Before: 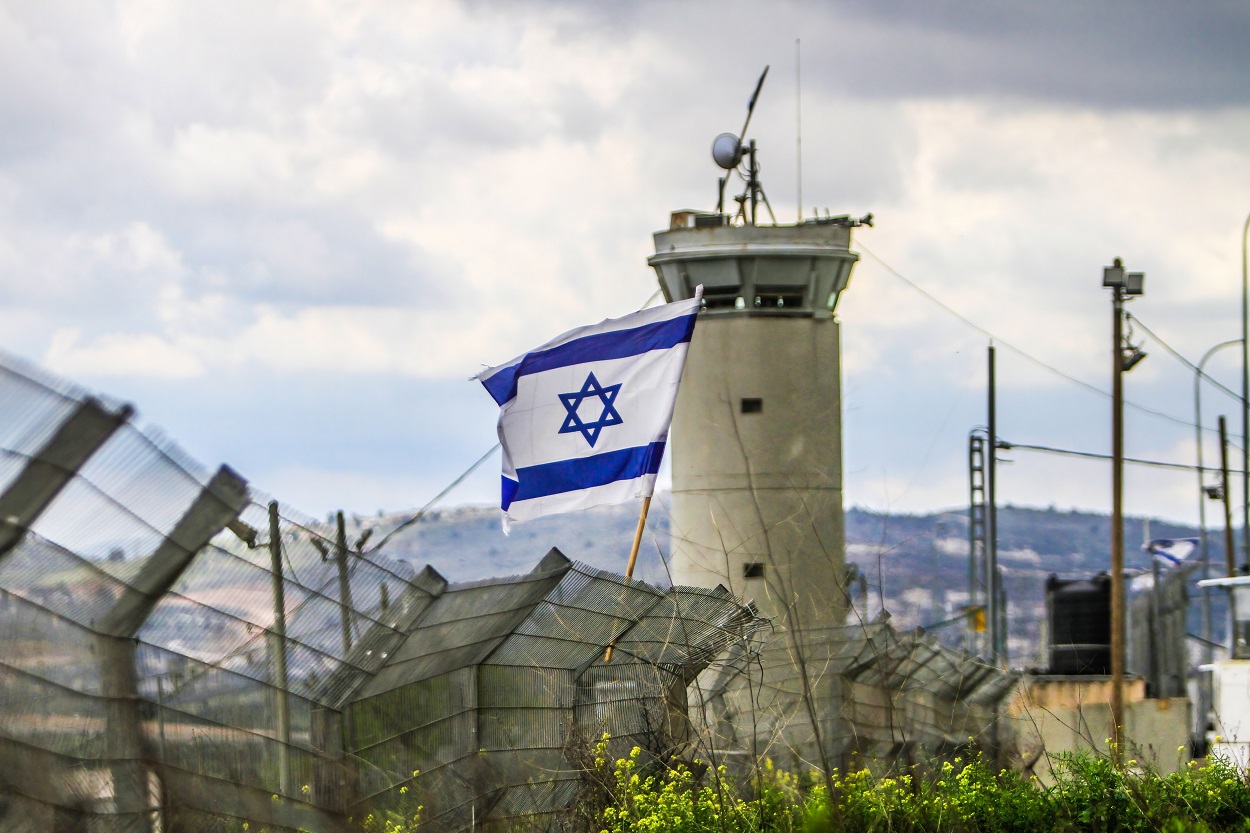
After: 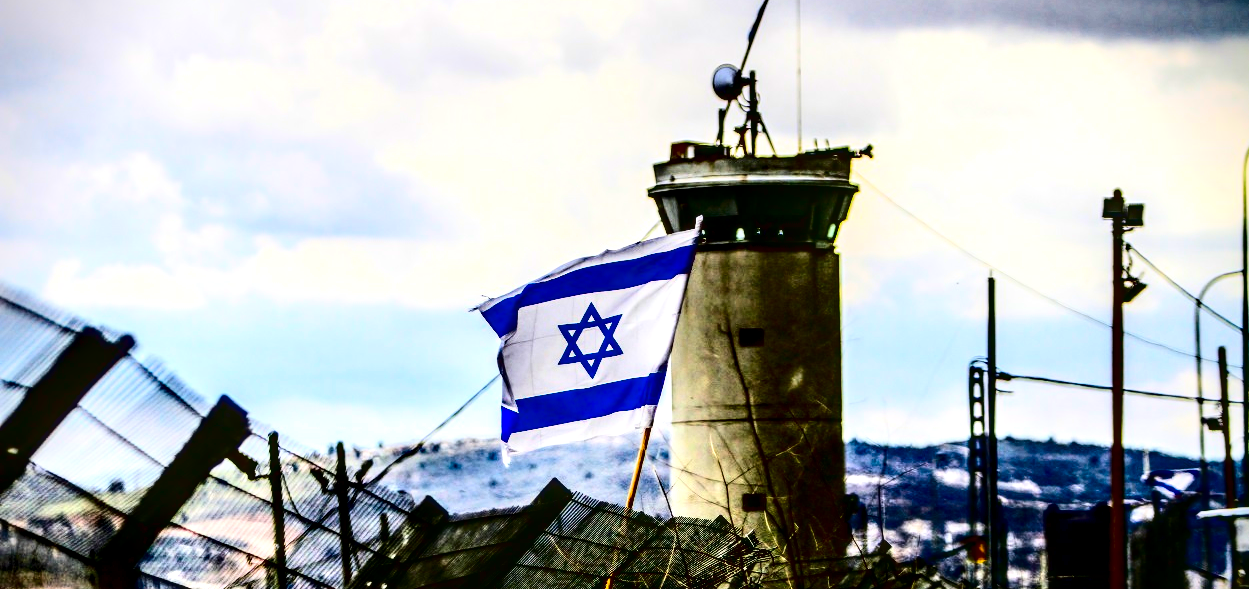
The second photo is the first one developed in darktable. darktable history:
crop and rotate: top 8.293%, bottom 20.996%
contrast brightness saturation: contrast 0.77, brightness -1, saturation 1
vignetting: fall-off start 88.53%, fall-off radius 44.2%, saturation 0.376, width/height ratio 1.161
local contrast: highlights 79%, shadows 56%, detail 175%, midtone range 0.428
